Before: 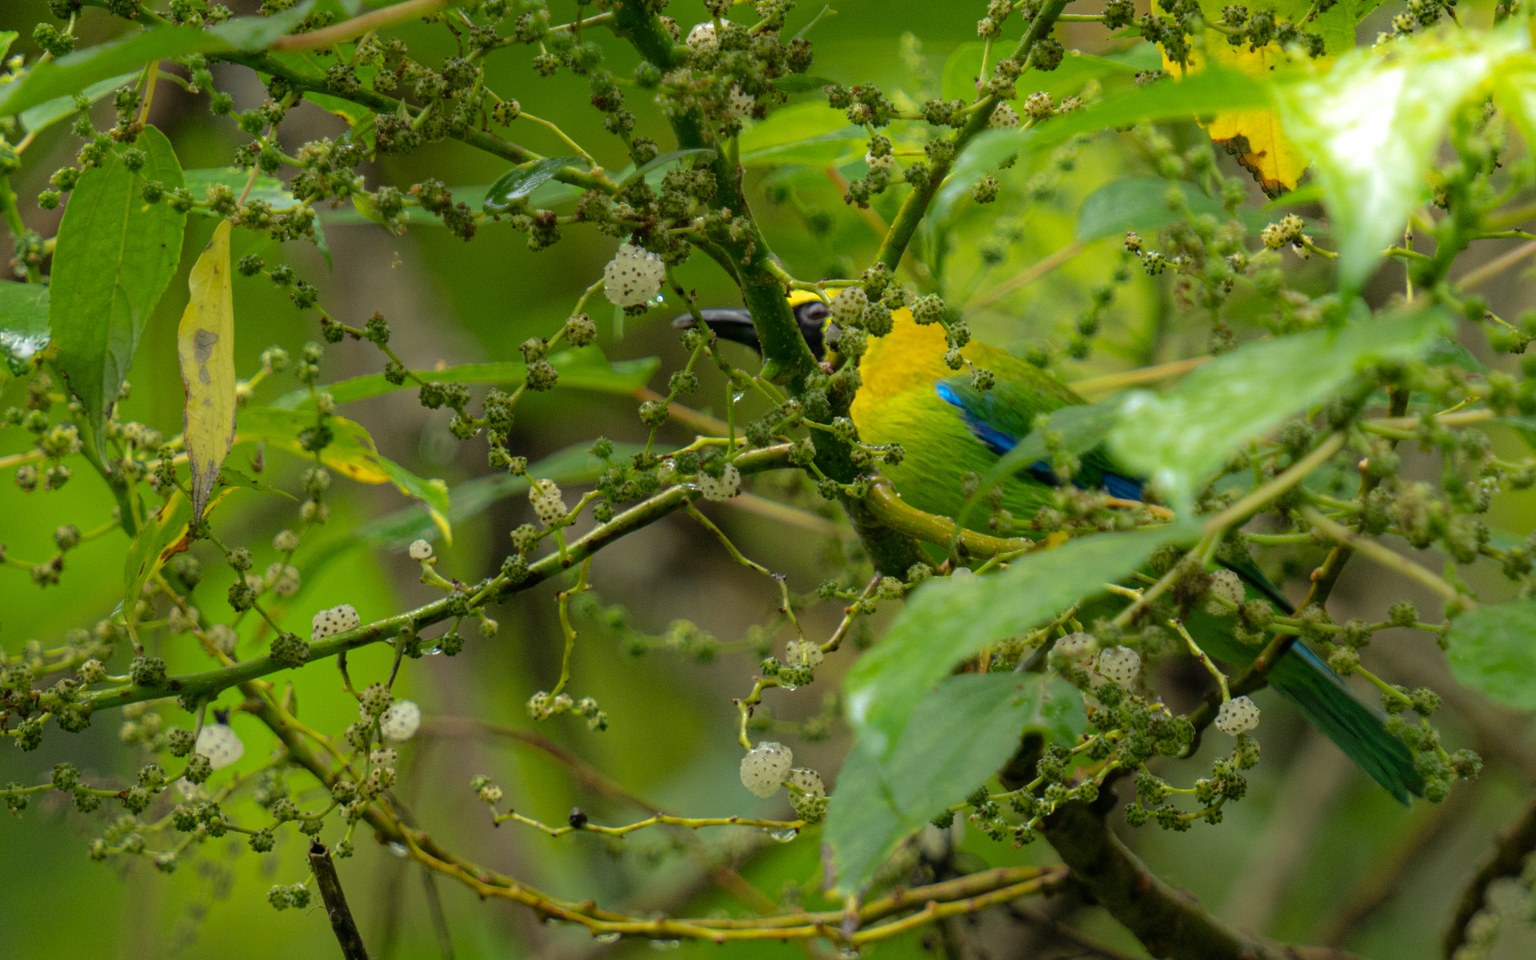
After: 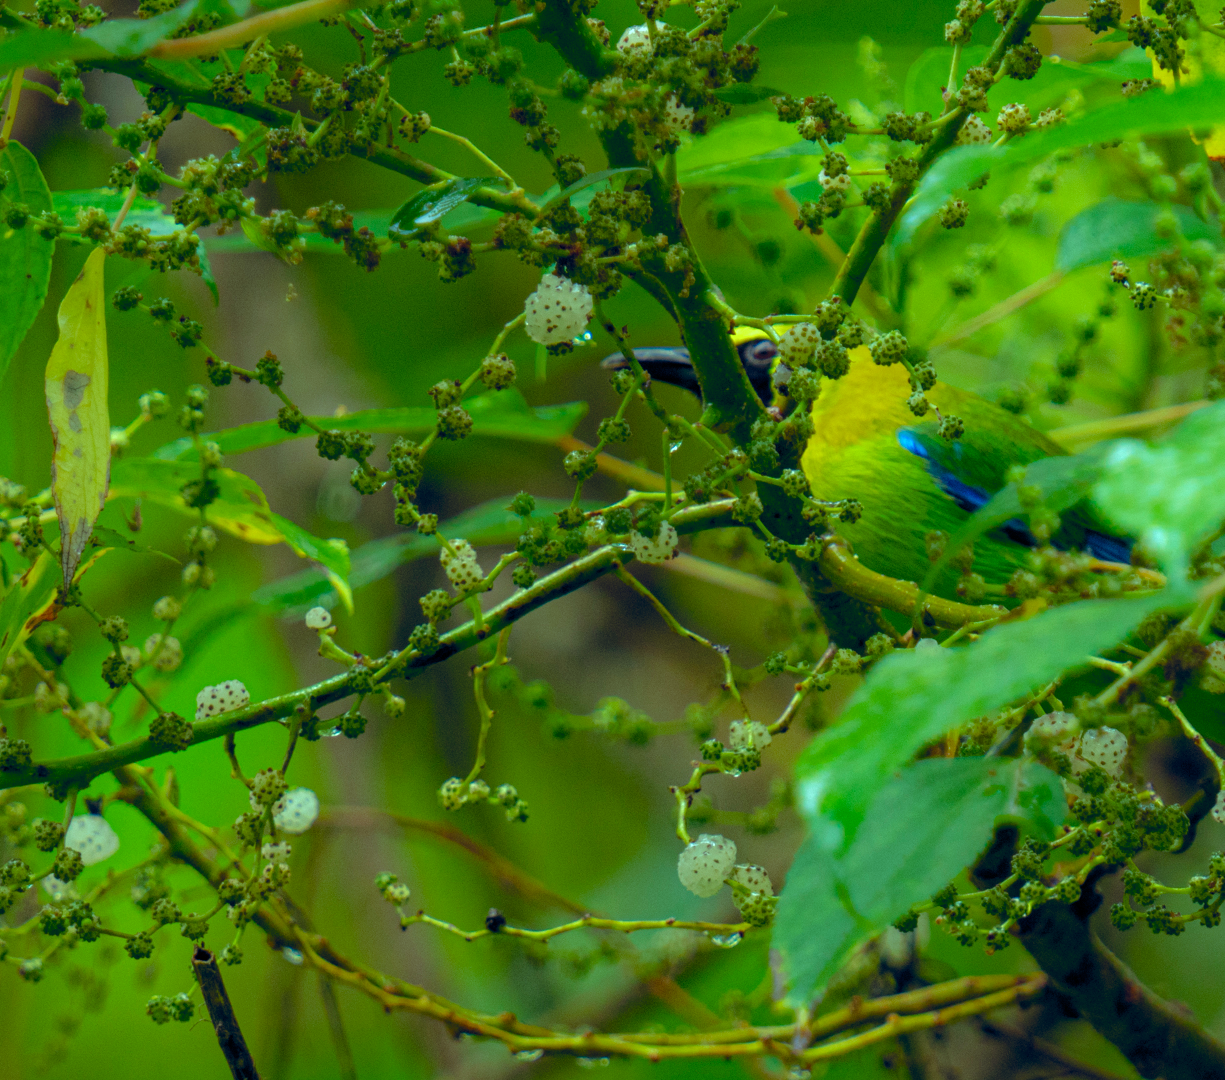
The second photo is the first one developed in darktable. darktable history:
color balance rgb: power › hue 63.16°, highlights gain › chroma 5.465%, highlights gain › hue 198.25°, global offset › chroma 0.153%, global offset › hue 253.92°, perceptual saturation grading › global saturation 20%, perceptual saturation grading › highlights -25.544%, perceptual saturation grading › shadows 49.888%, global vibrance 20%
crop and rotate: left 8.98%, right 20.09%
